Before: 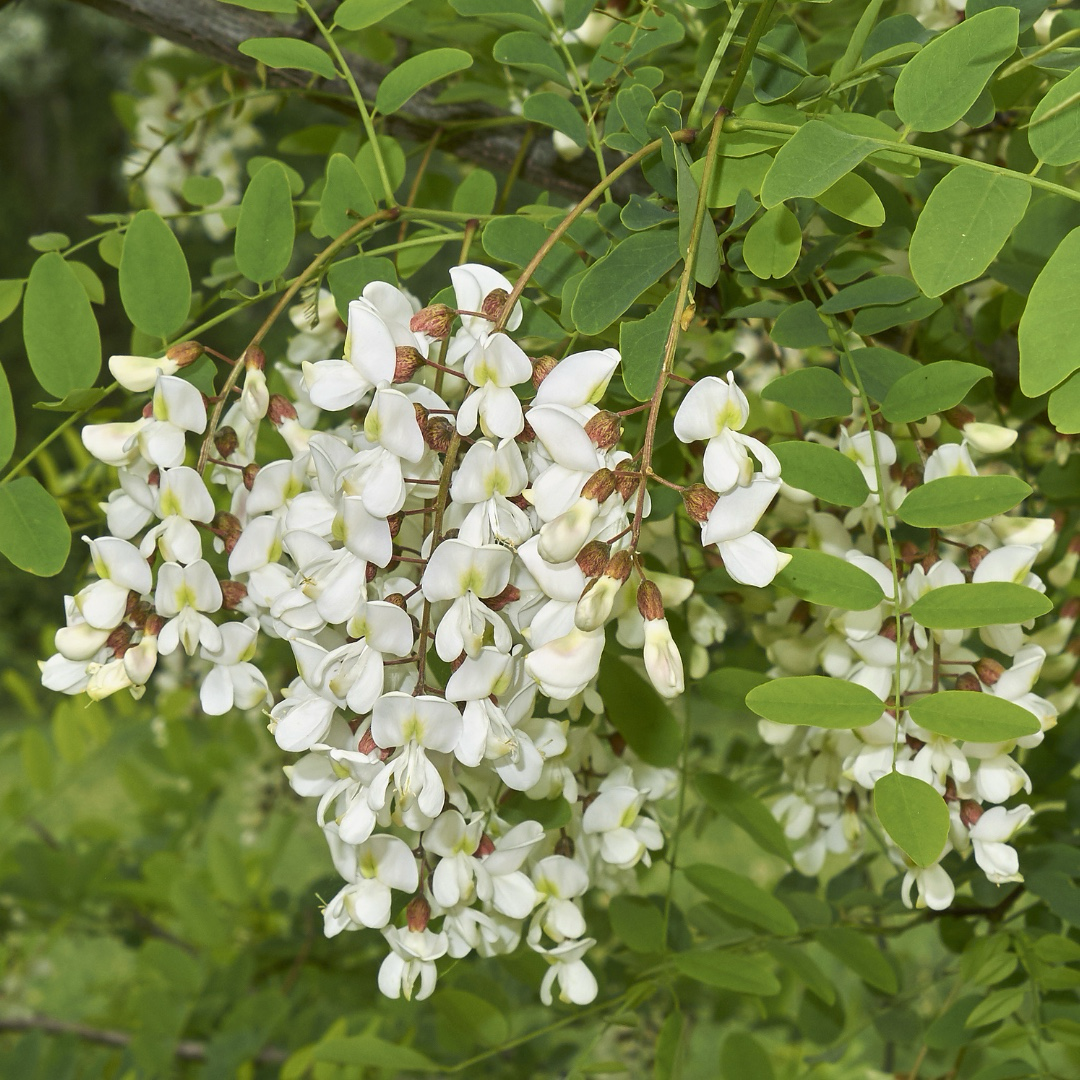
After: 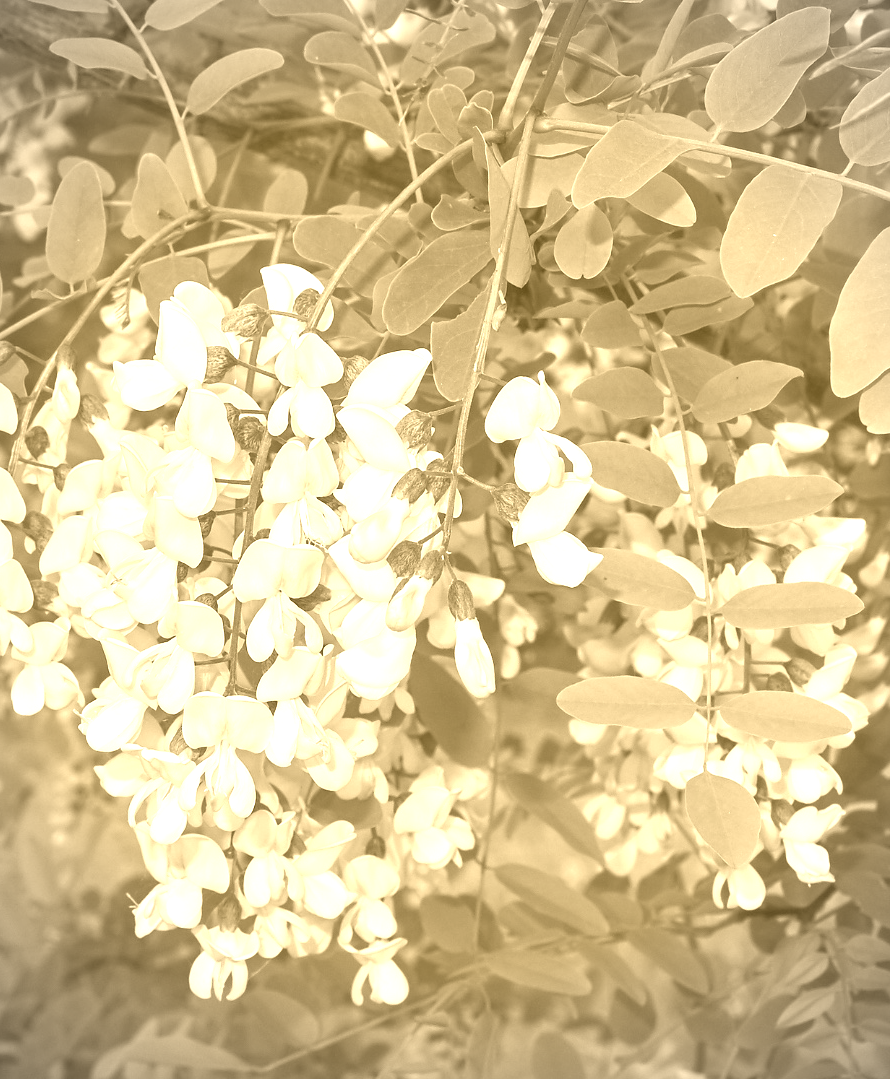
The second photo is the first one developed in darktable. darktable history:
color calibration: illuminant F (fluorescent), F source F9 (Cool White Deluxe 4150 K) – high CRI, x 0.374, y 0.373, temperature 4158.34 K
colorize: hue 36°, source mix 100%
vignetting: fall-off radius 60.92%
crop: left 17.582%, bottom 0.031%
